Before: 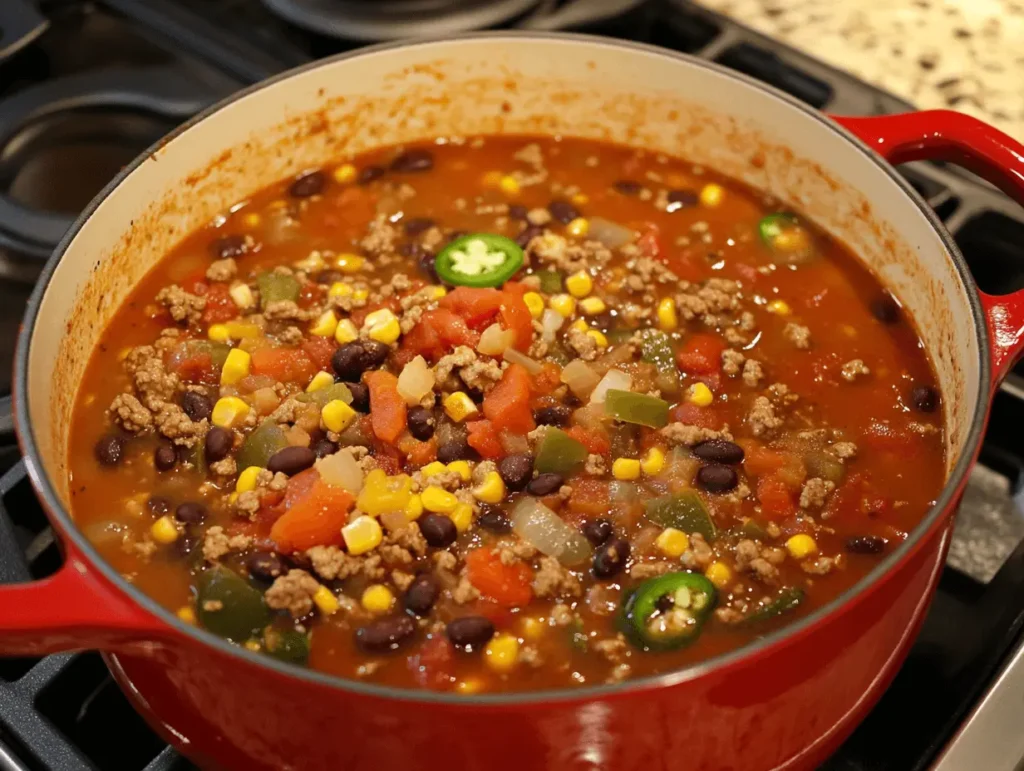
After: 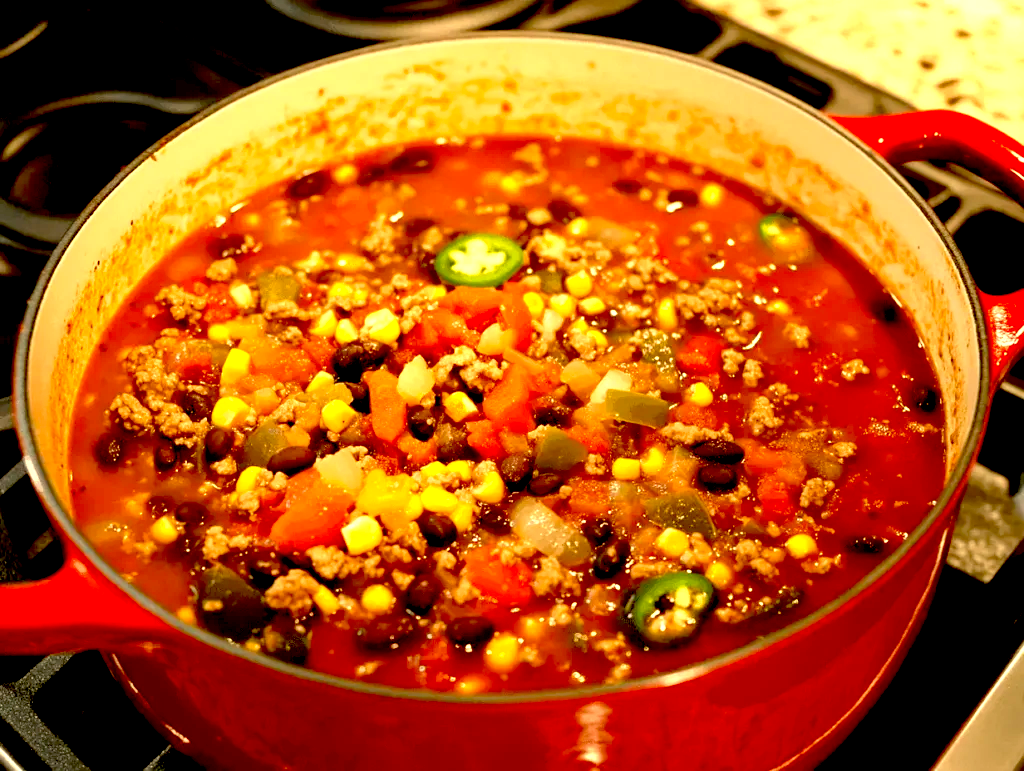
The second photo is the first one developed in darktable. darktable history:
exposure: black level correction 0.035, exposure 0.9 EV, compensate highlight preservation false
white balance: red 1.08, blue 0.791
